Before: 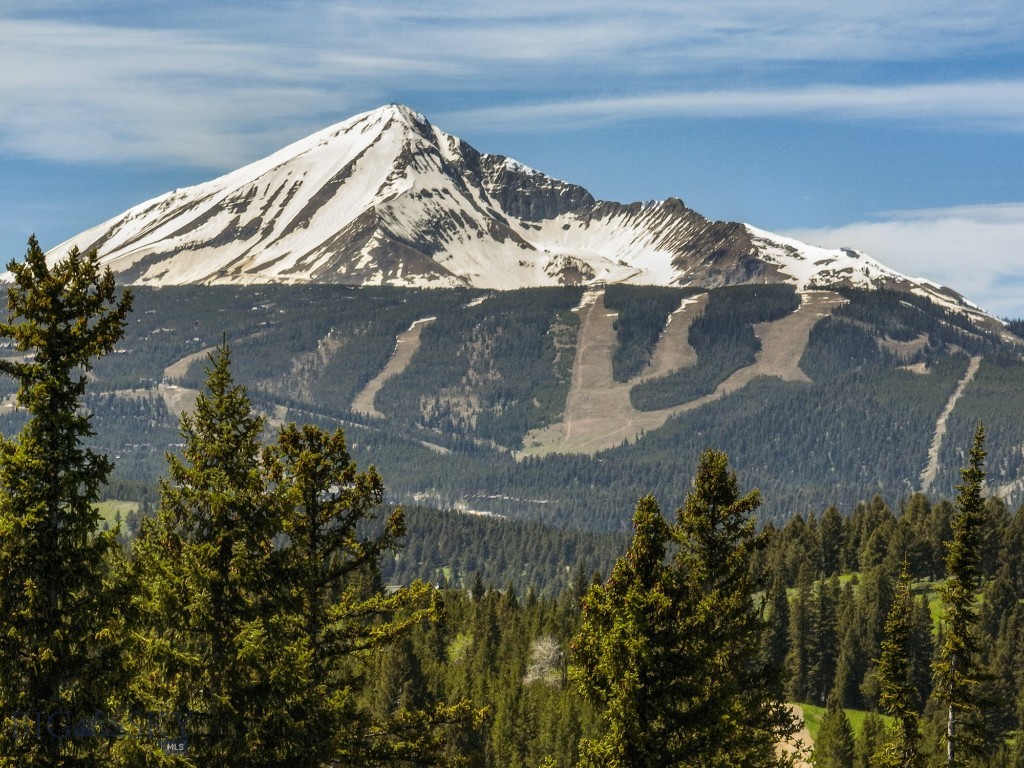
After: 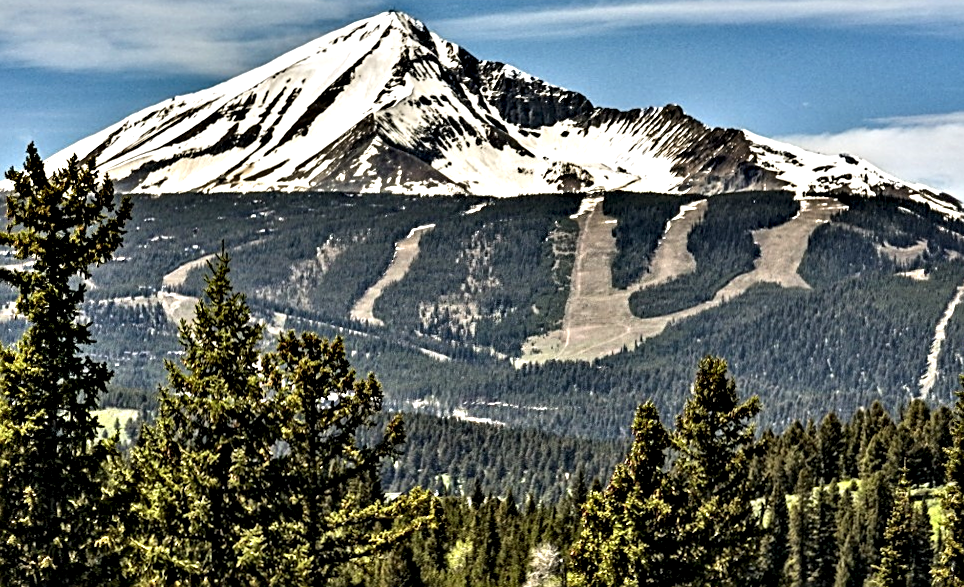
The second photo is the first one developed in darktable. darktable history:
crop and rotate: angle 0.109°, top 12.017%, right 5.524%, bottom 11.276%
sharpen: on, module defaults
contrast equalizer: y [[0.48, 0.654, 0.731, 0.706, 0.772, 0.382], [0.55 ×6], [0 ×6], [0 ×6], [0 ×6]]
